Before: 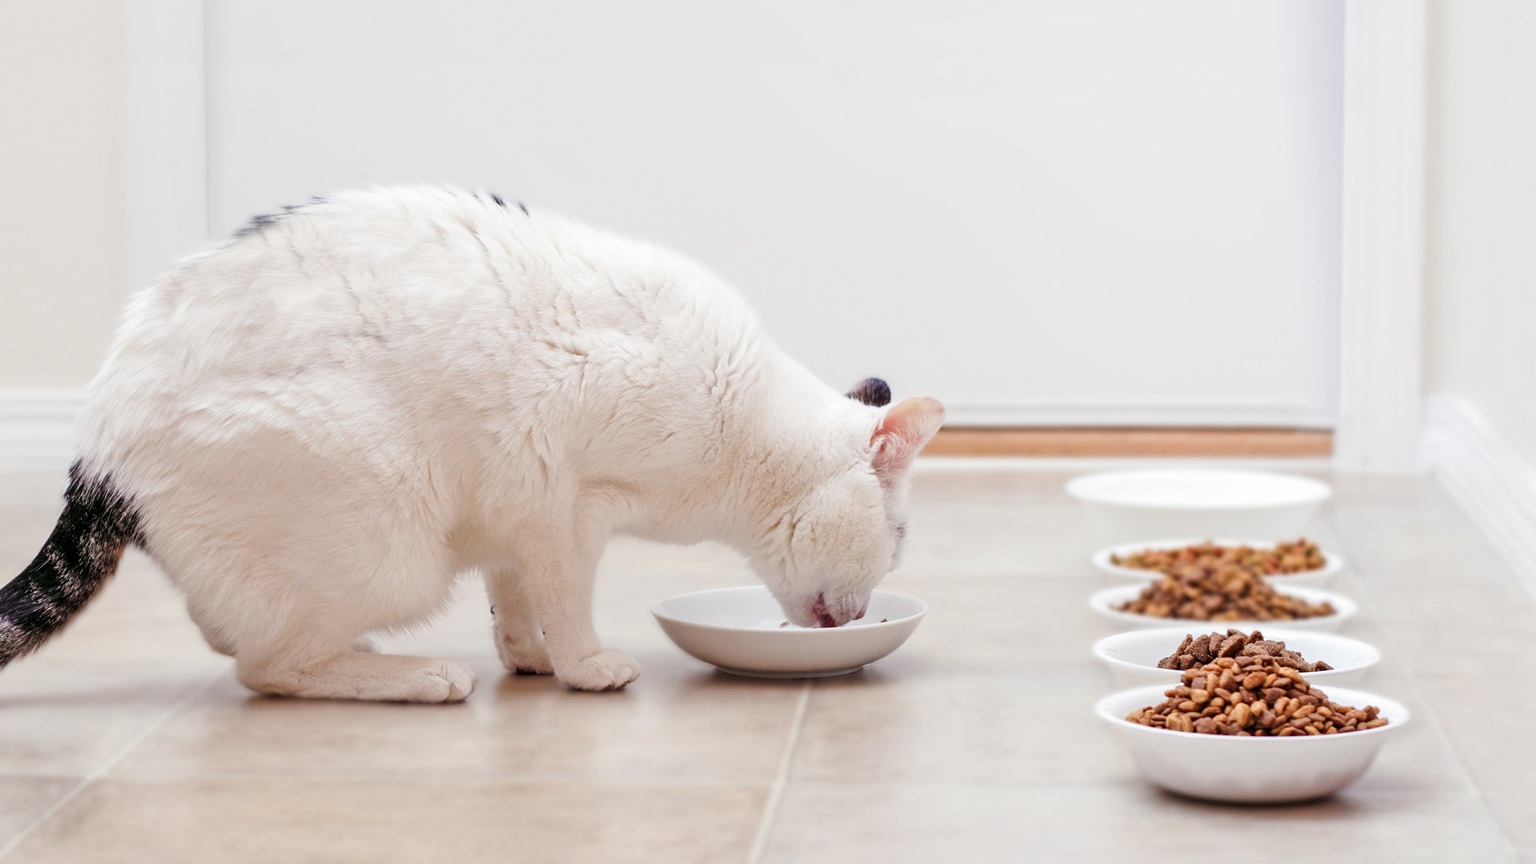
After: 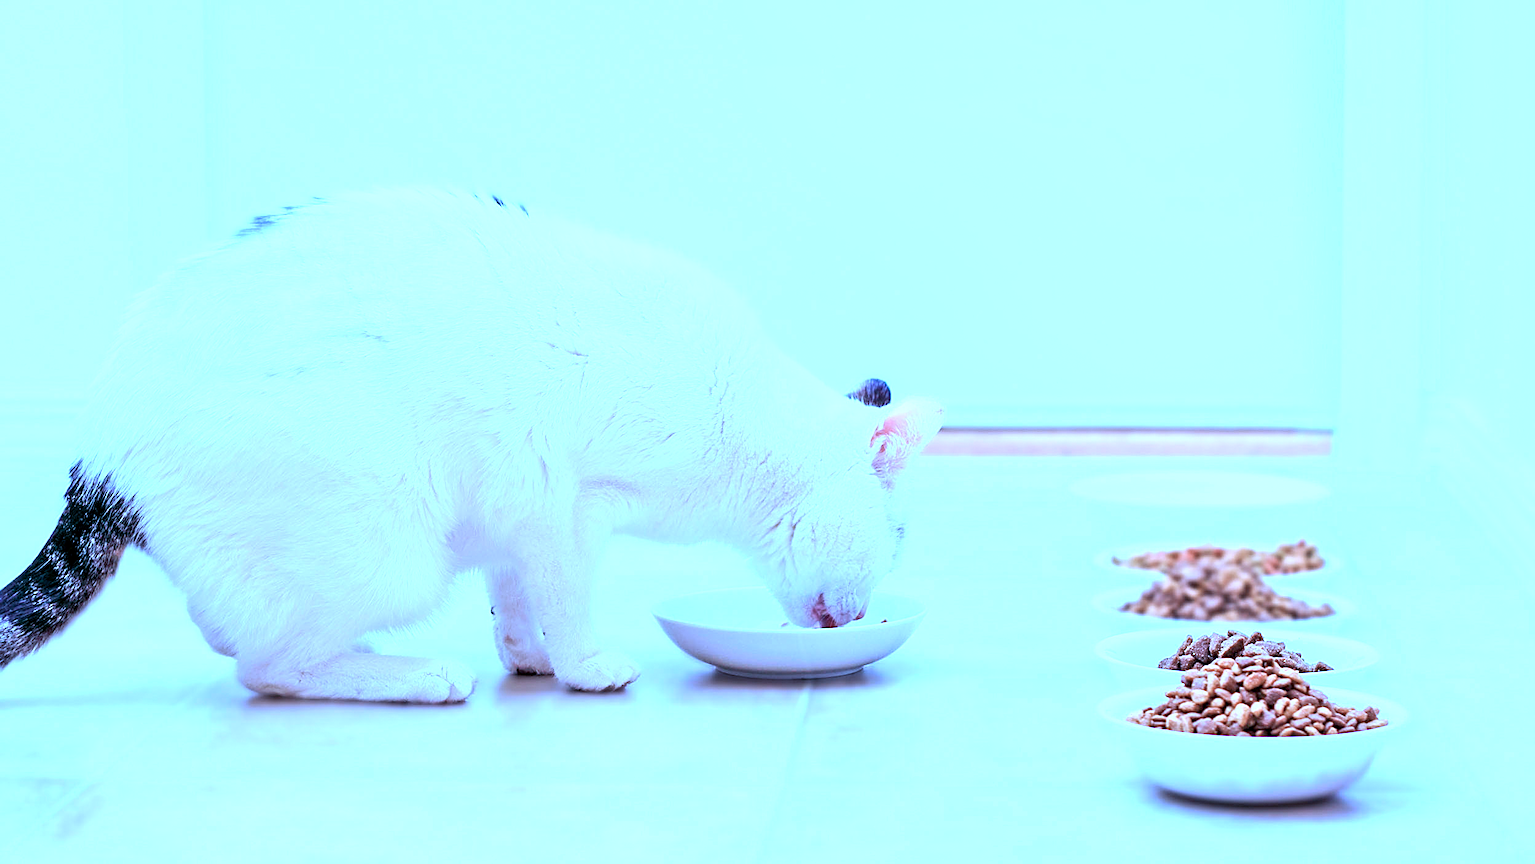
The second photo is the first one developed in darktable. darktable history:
sharpen: on, module defaults
exposure: black level correction 0.001, exposure 0.964 EV, compensate highlight preservation false
color calibration: illuminant as shot in camera, x 0.462, y 0.42, temperature 2688.07 K
